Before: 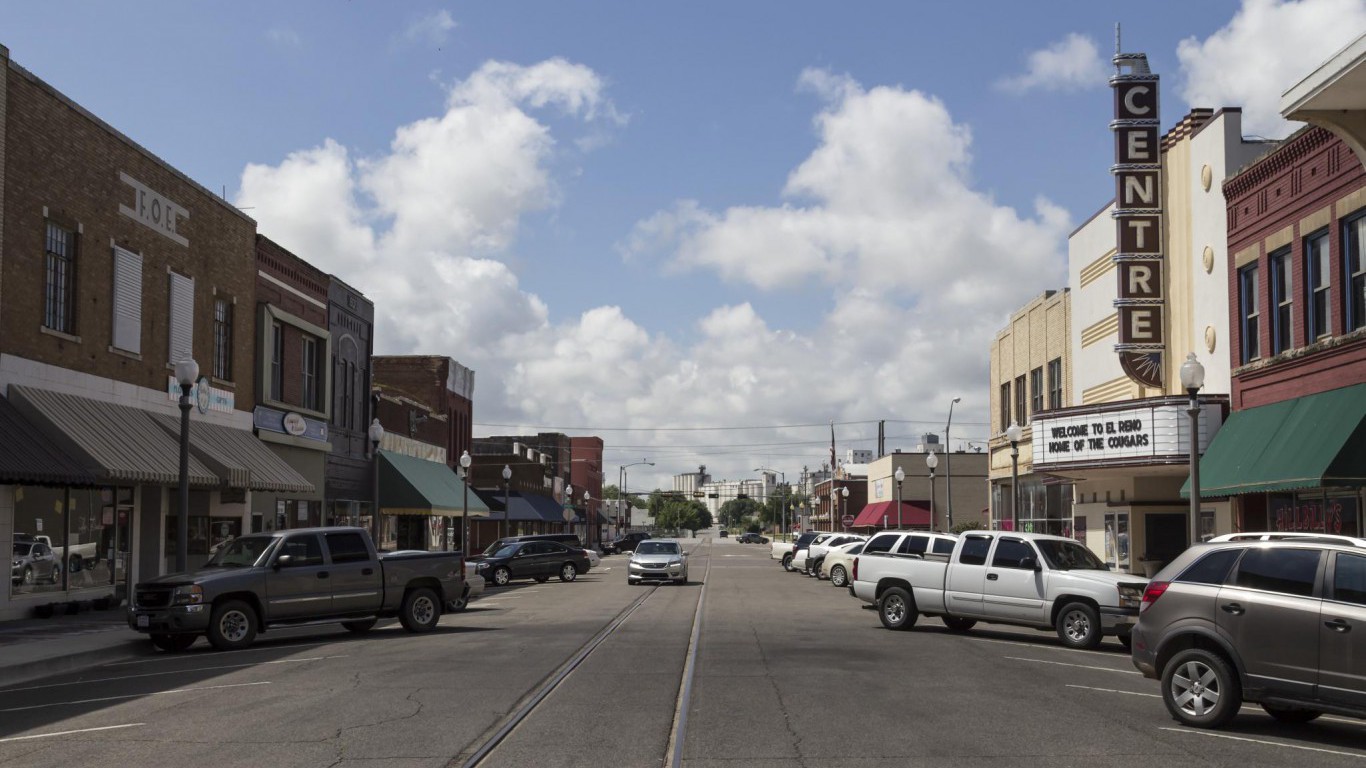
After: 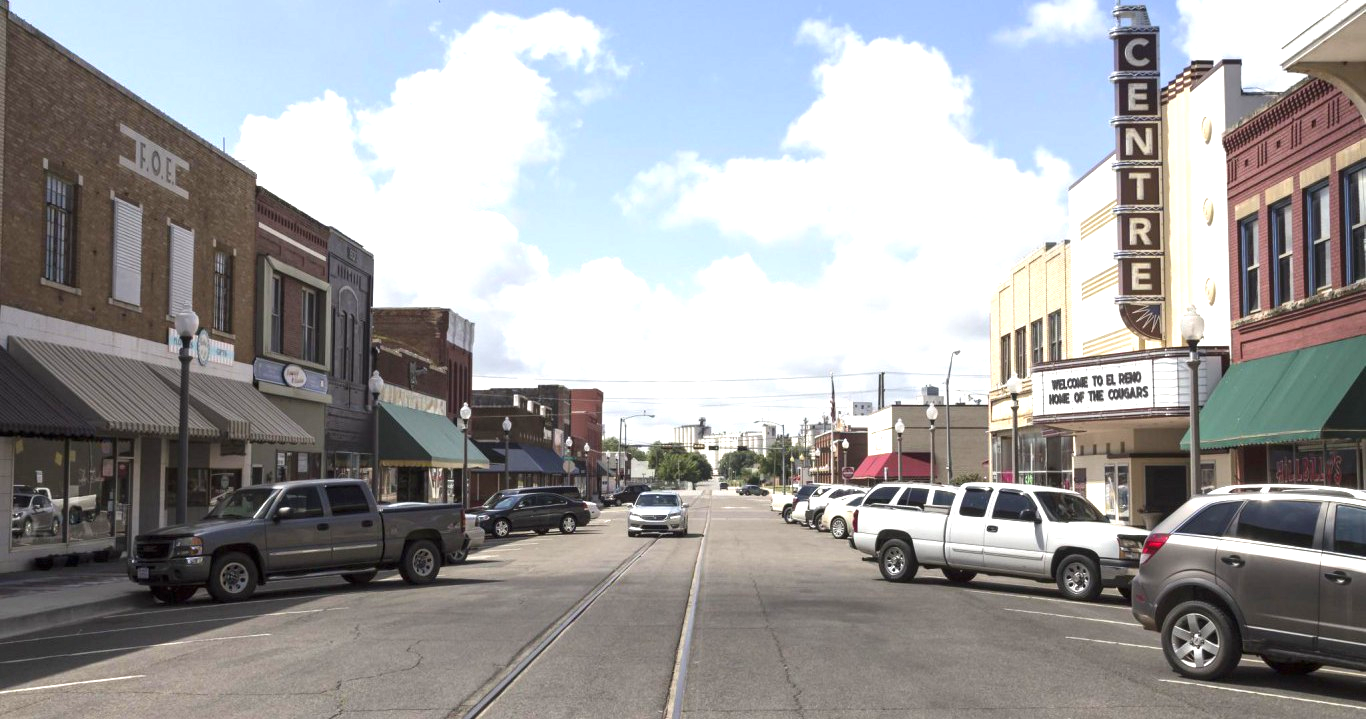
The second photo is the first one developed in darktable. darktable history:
crop and rotate: top 6.333%
exposure: black level correction 0, exposure 1.196 EV, compensate highlight preservation false
tone equalizer: on, module defaults
